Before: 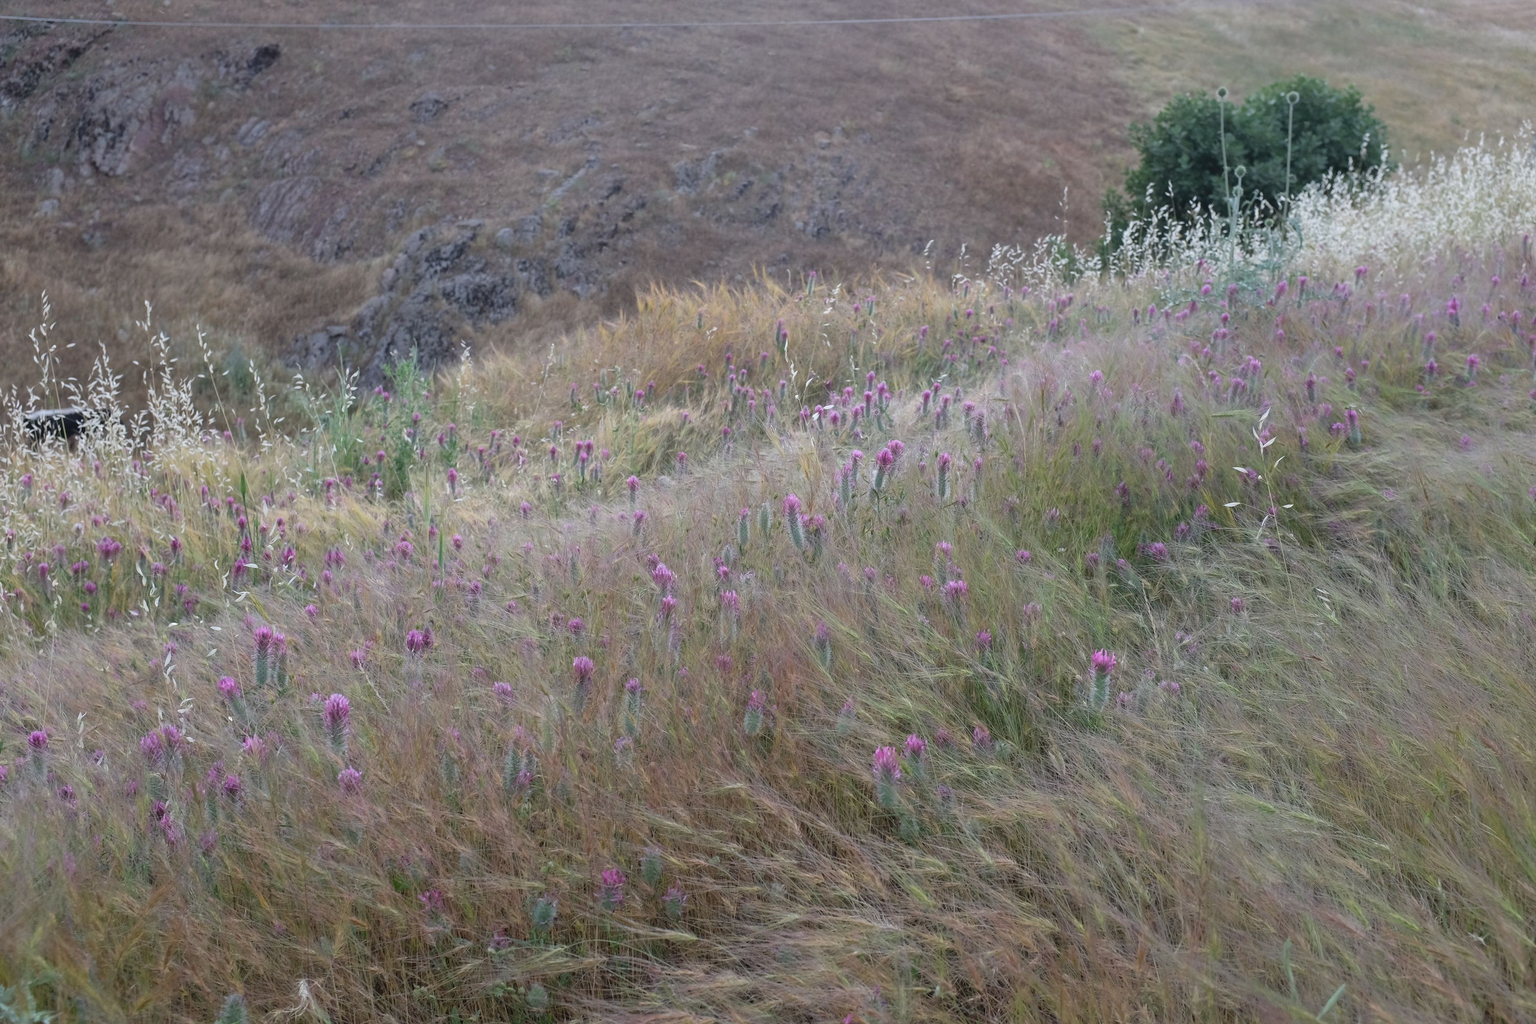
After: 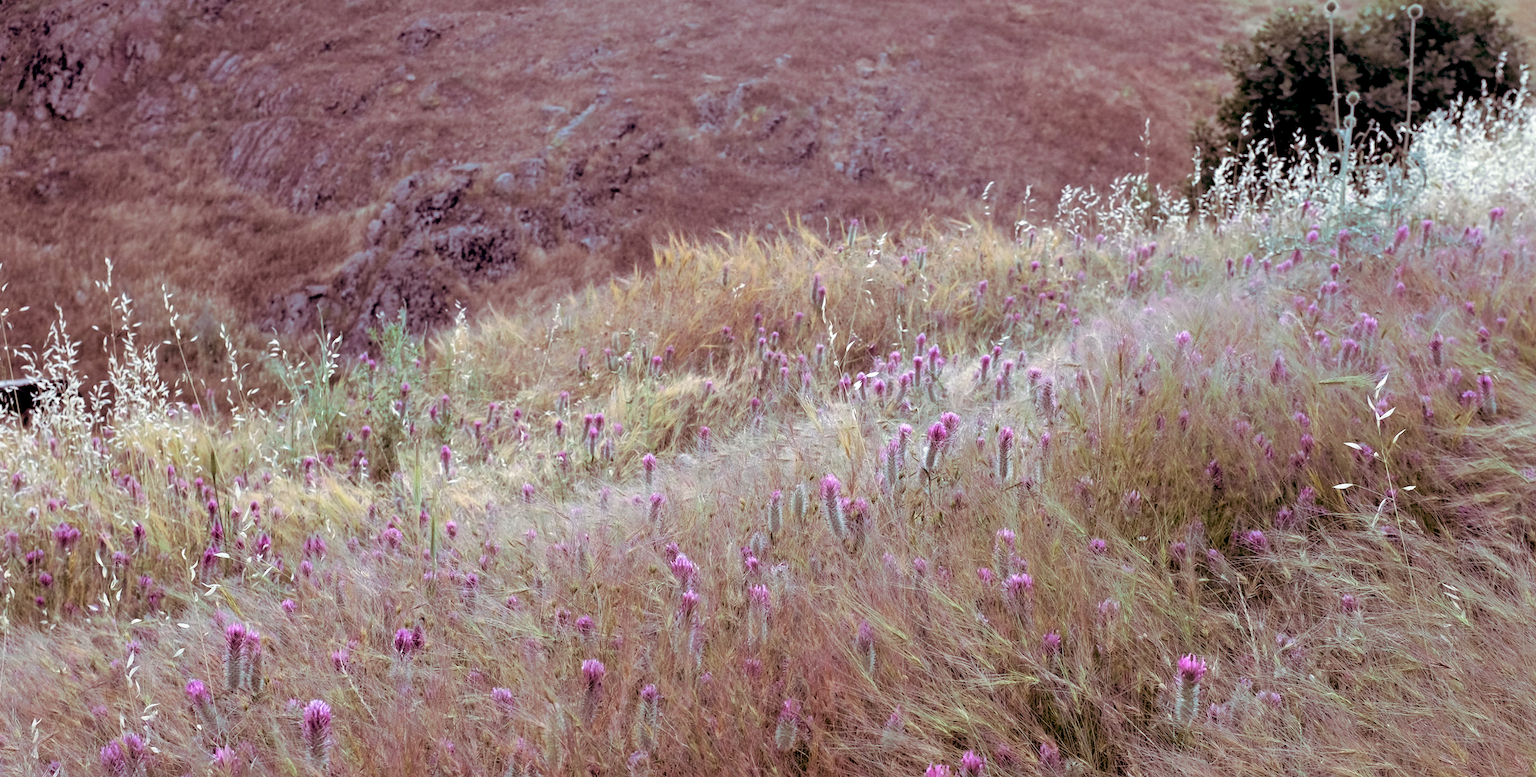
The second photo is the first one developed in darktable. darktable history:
crop: left 3.015%, top 8.969%, right 9.647%, bottom 26.457%
split-toning: on, module defaults
rotate and perspective: lens shift (horizontal) -0.055, automatic cropping off
exposure: black level correction 0.04, exposure 0.5 EV, compensate highlight preservation false
